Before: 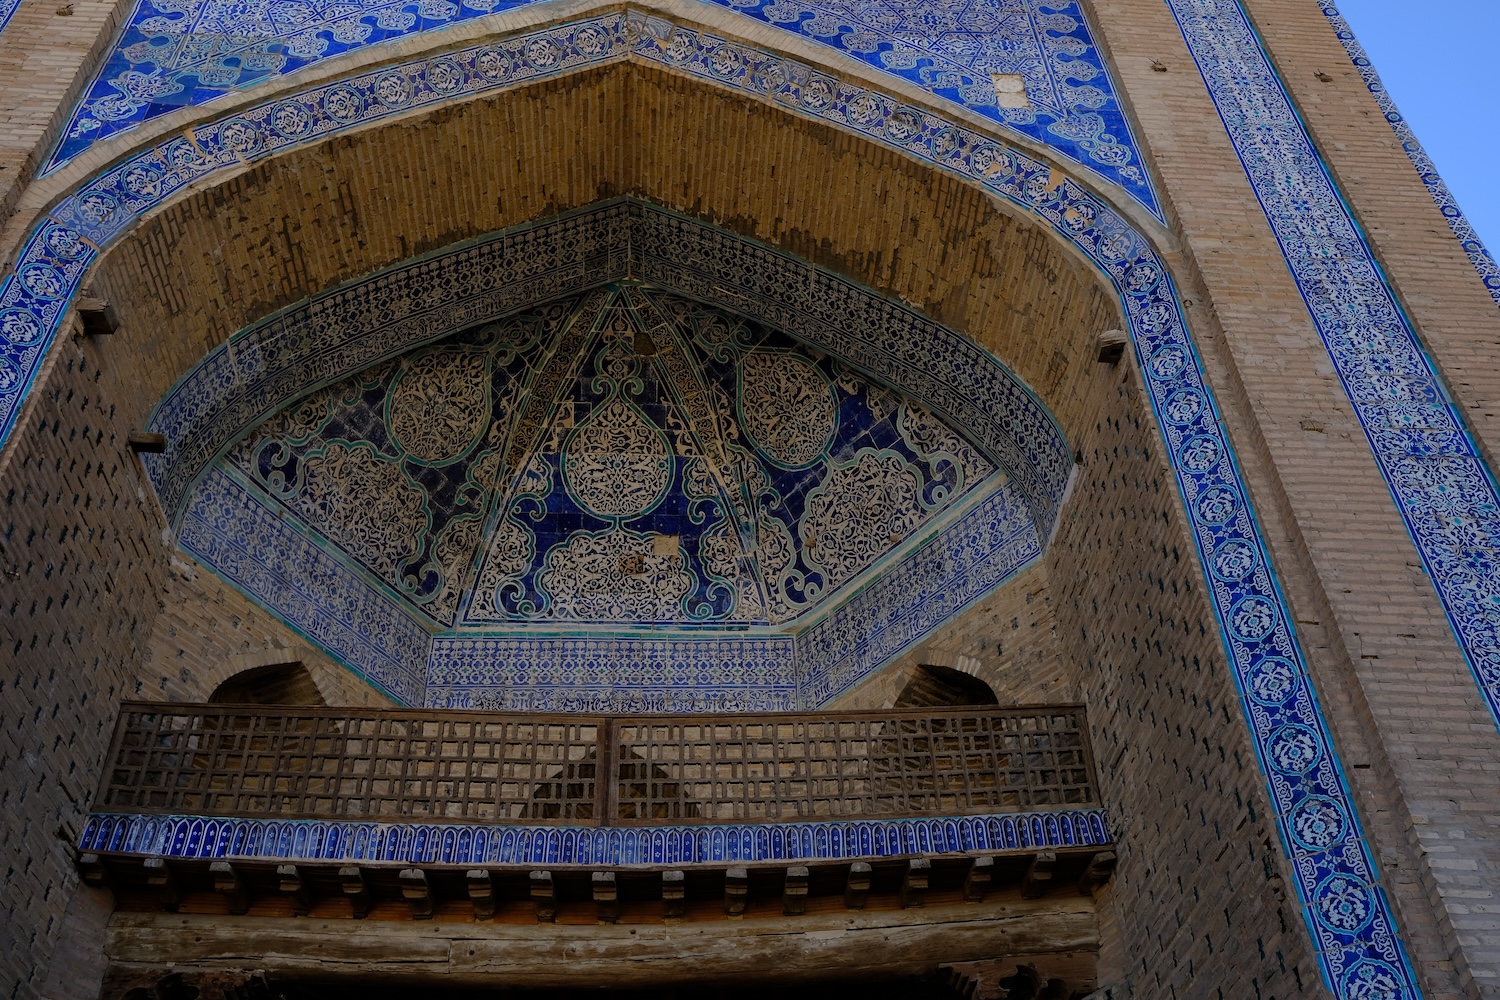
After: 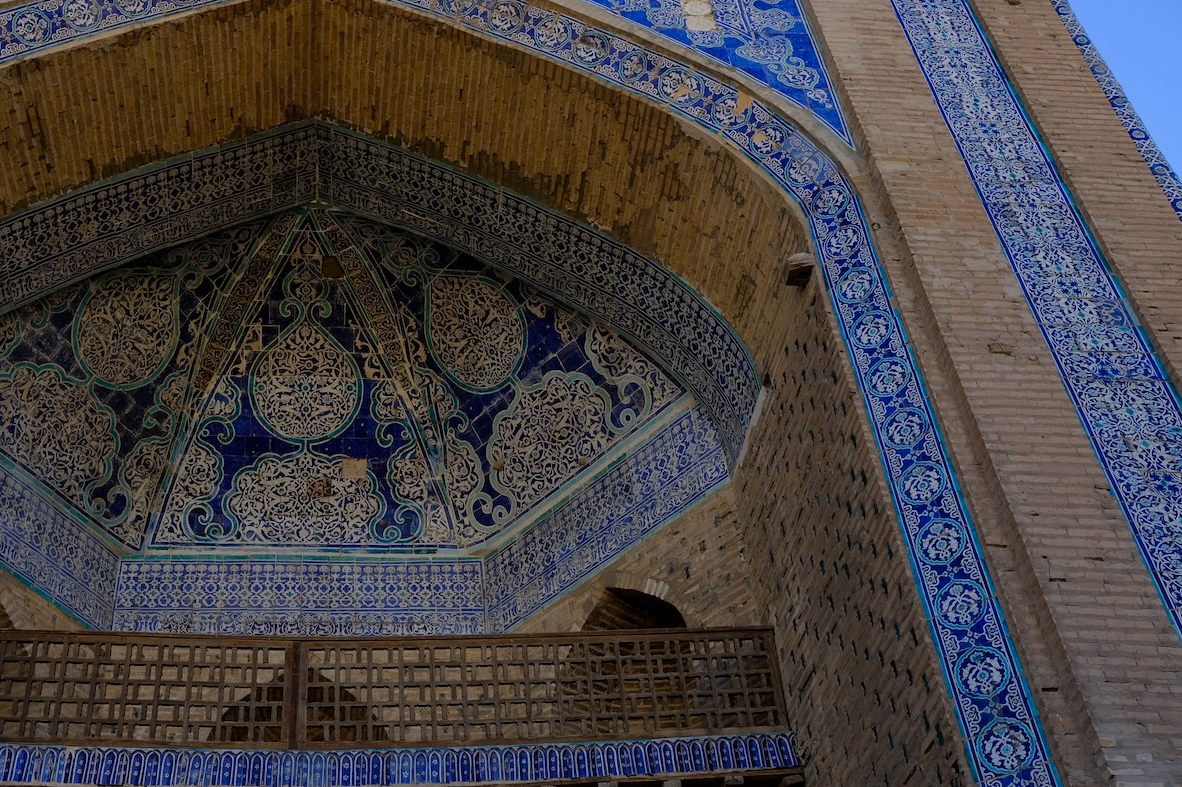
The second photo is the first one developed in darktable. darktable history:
contrast brightness saturation: contrast 0.029, brightness -0.038
crop and rotate: left 20.805%, top 7.764%, right 0.389%, bottom 13.449%
